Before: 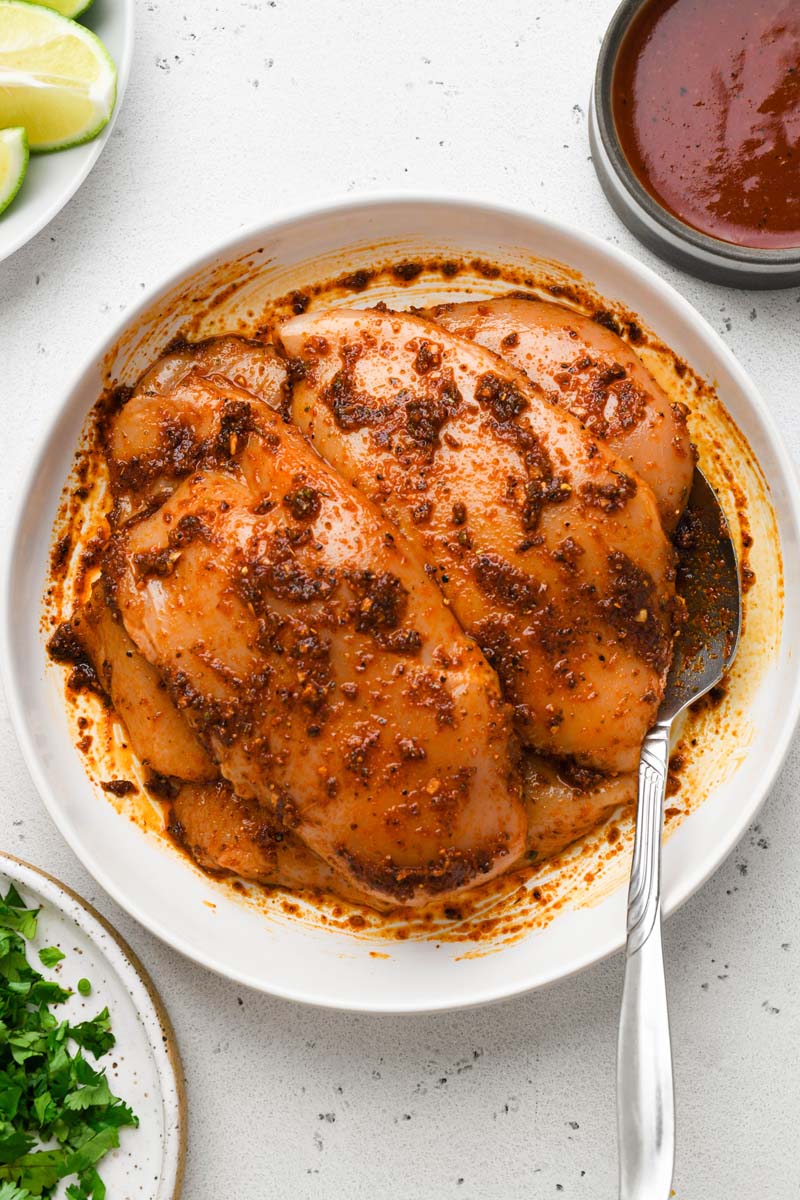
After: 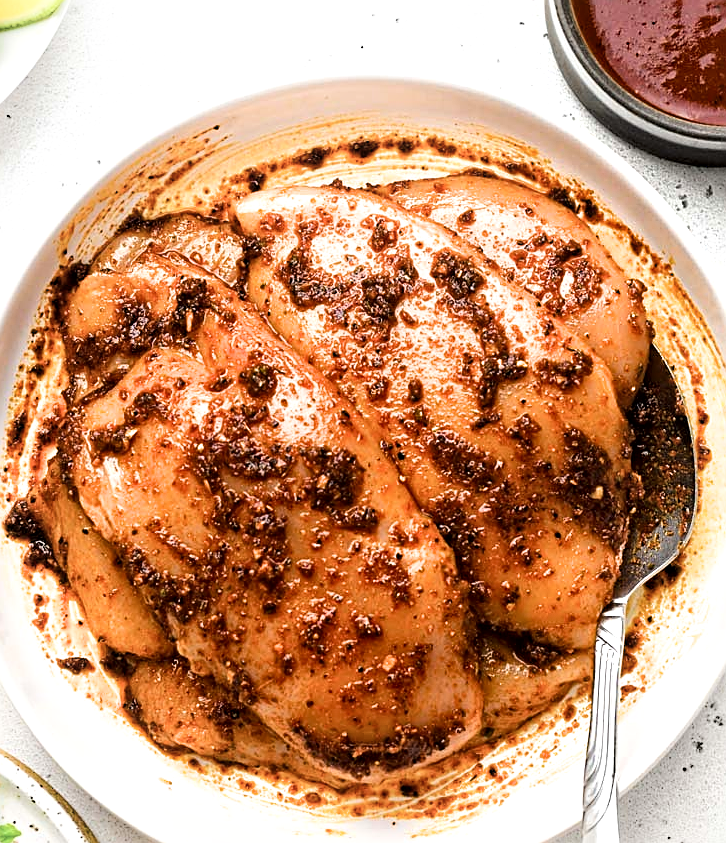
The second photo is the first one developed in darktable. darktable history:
crop: left 5.596%, top 10.314%, right 3.534%, bottom 19.395%
exposure: exposure 0.127 EV, compensate highlight preservation false
rotate and perspective: crop left 0, crop top 0
local contrast: mode bilateral grid, contrast 20, coarseness 19, detail 163%, midtone range 0.2
filmic rgb: black relative exposure -9.08 EV, white relative exposure 2.3 EV, hardness 7.49
sharpen: on, module defaults
haze removal: strength 0.29, distance 0.25, compatibility mode true, adaptive false
shadows and highlights: highlights 70.7, soften with gaussian
